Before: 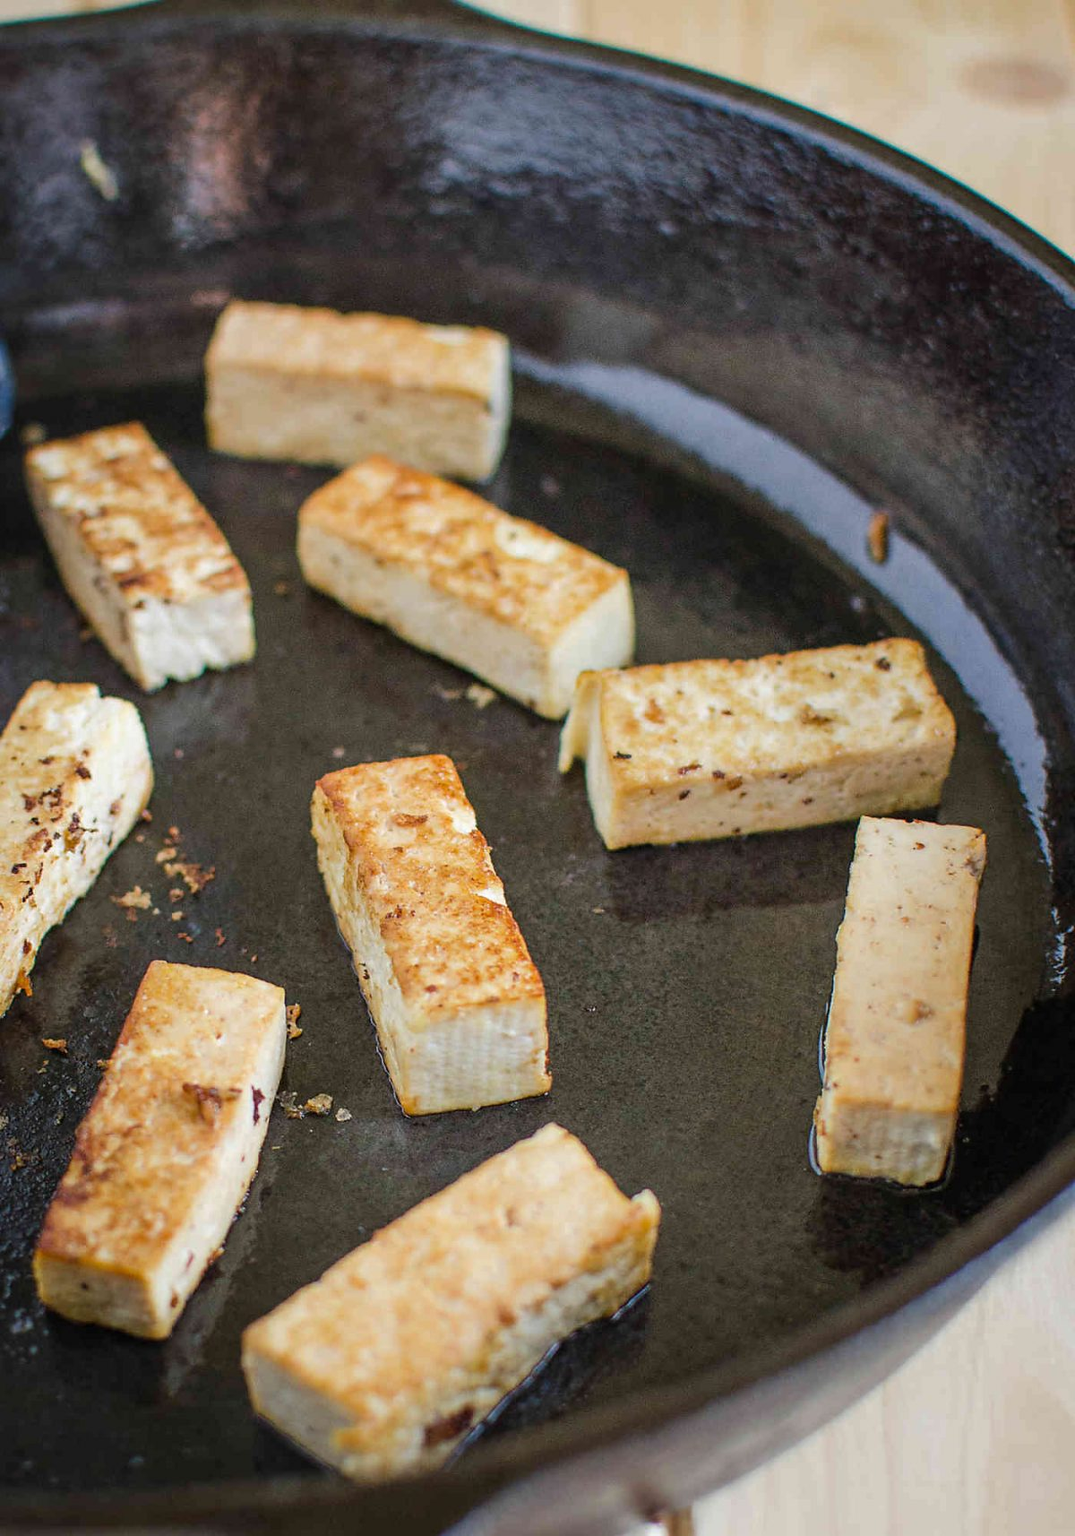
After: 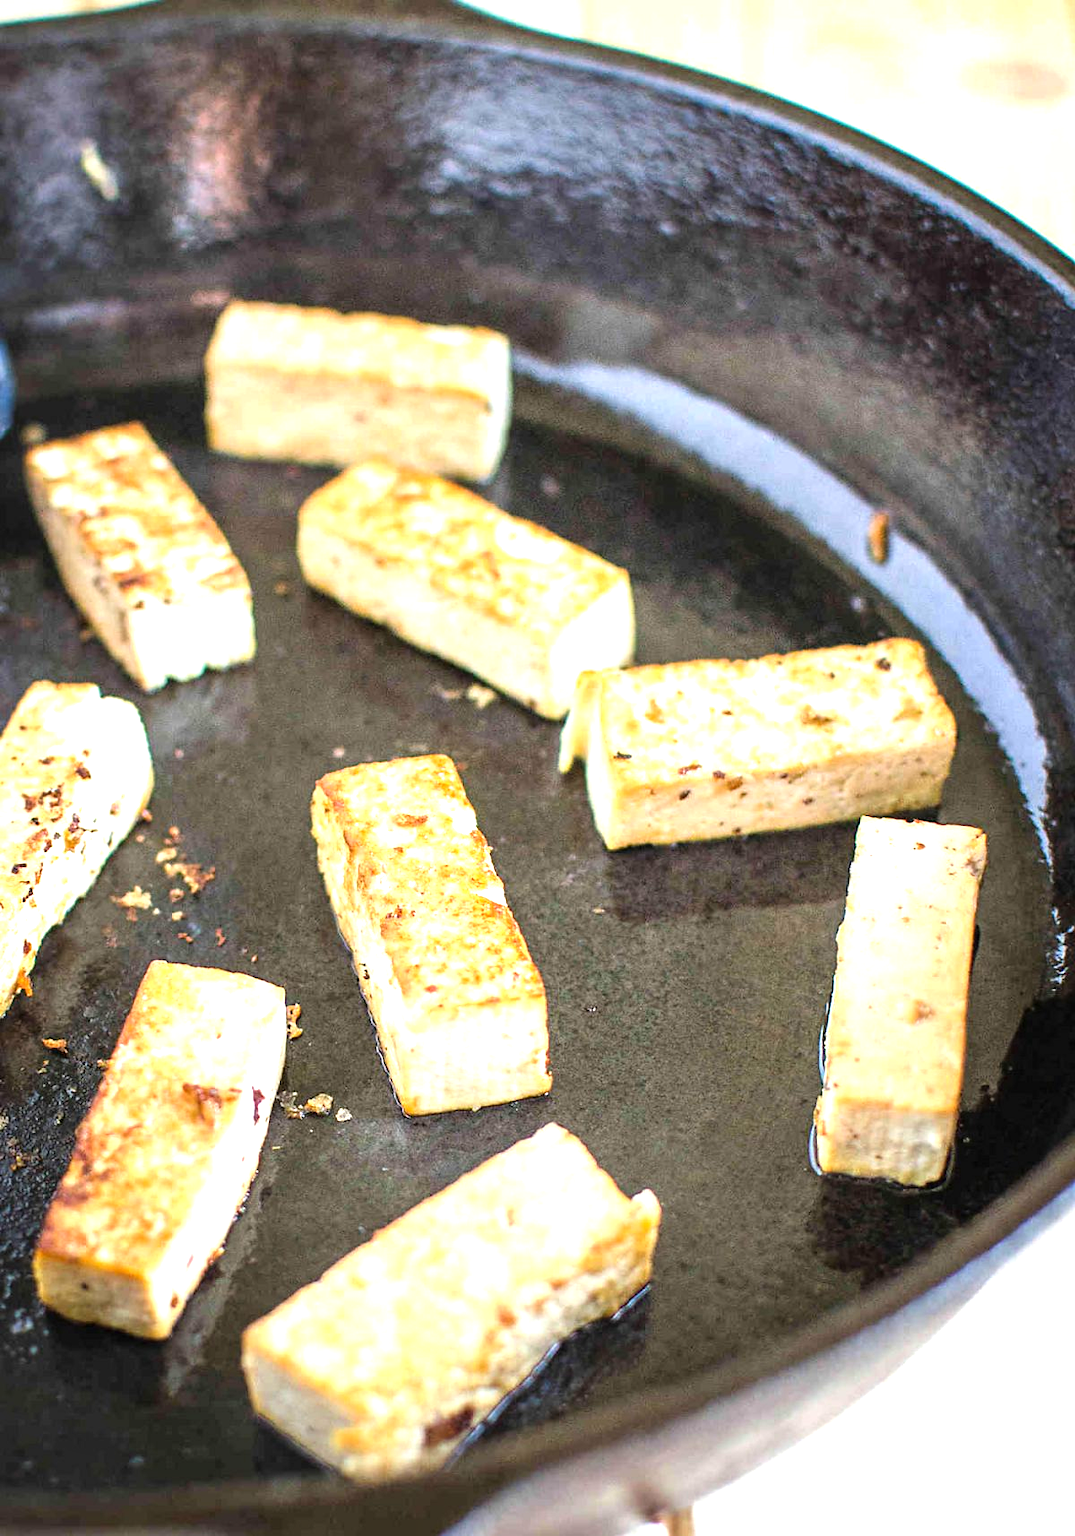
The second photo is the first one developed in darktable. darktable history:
tone equalizer: -8 EV -0.41 EV, -7 EV -0.37 EV, -6 EV -0.372 EV, -5 EV -0.261 EV, -3 EV 0.214 EV, -2 EV 0.36 EV, -1 EV 0.401 EV, +0 EV 0.394 EV
exposure: exposure 1 EV, compensate highlight preservation false
